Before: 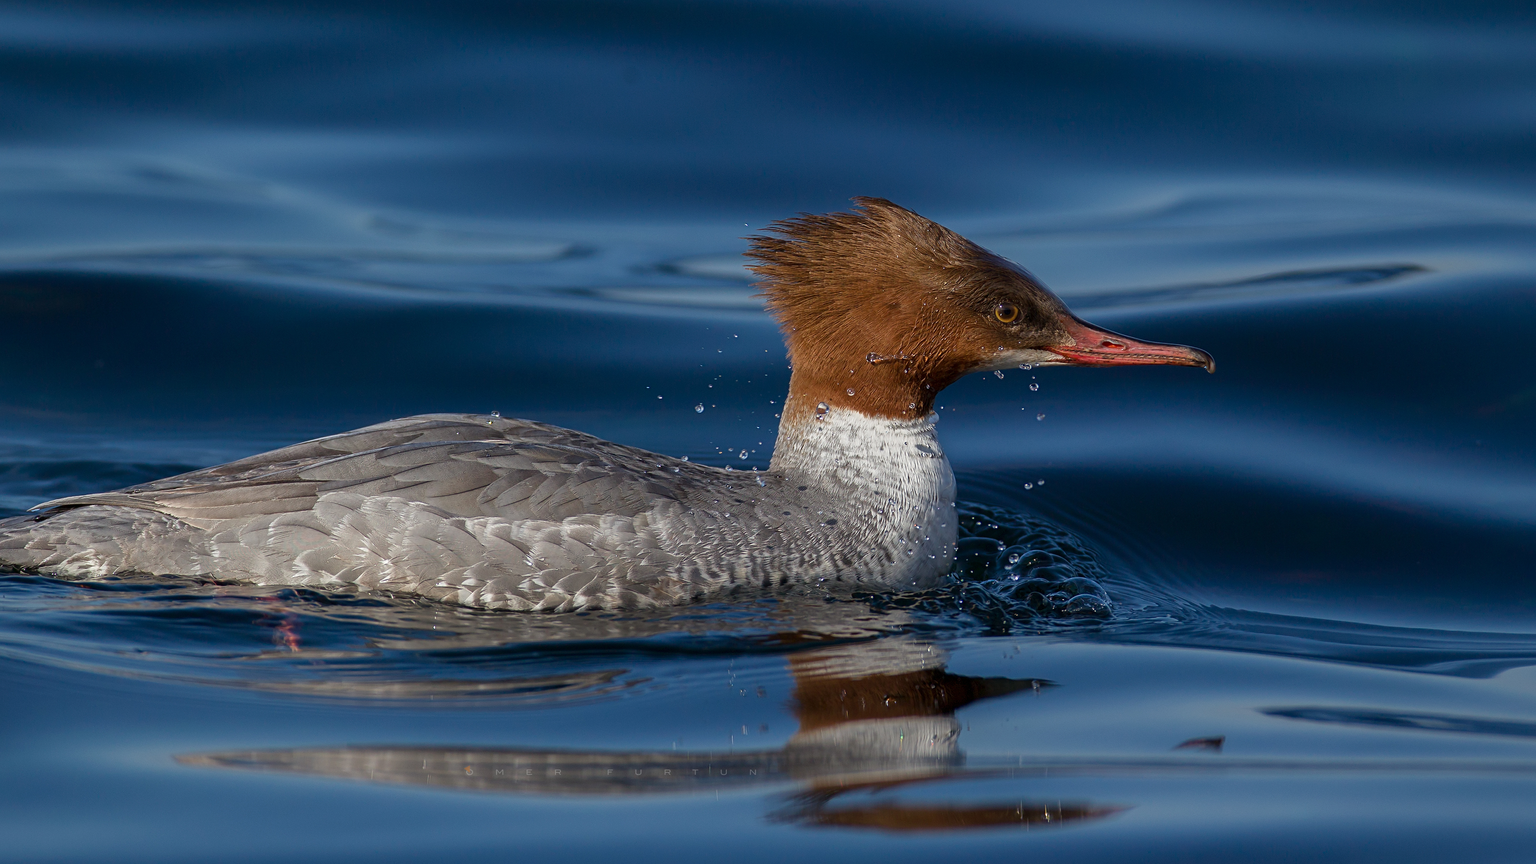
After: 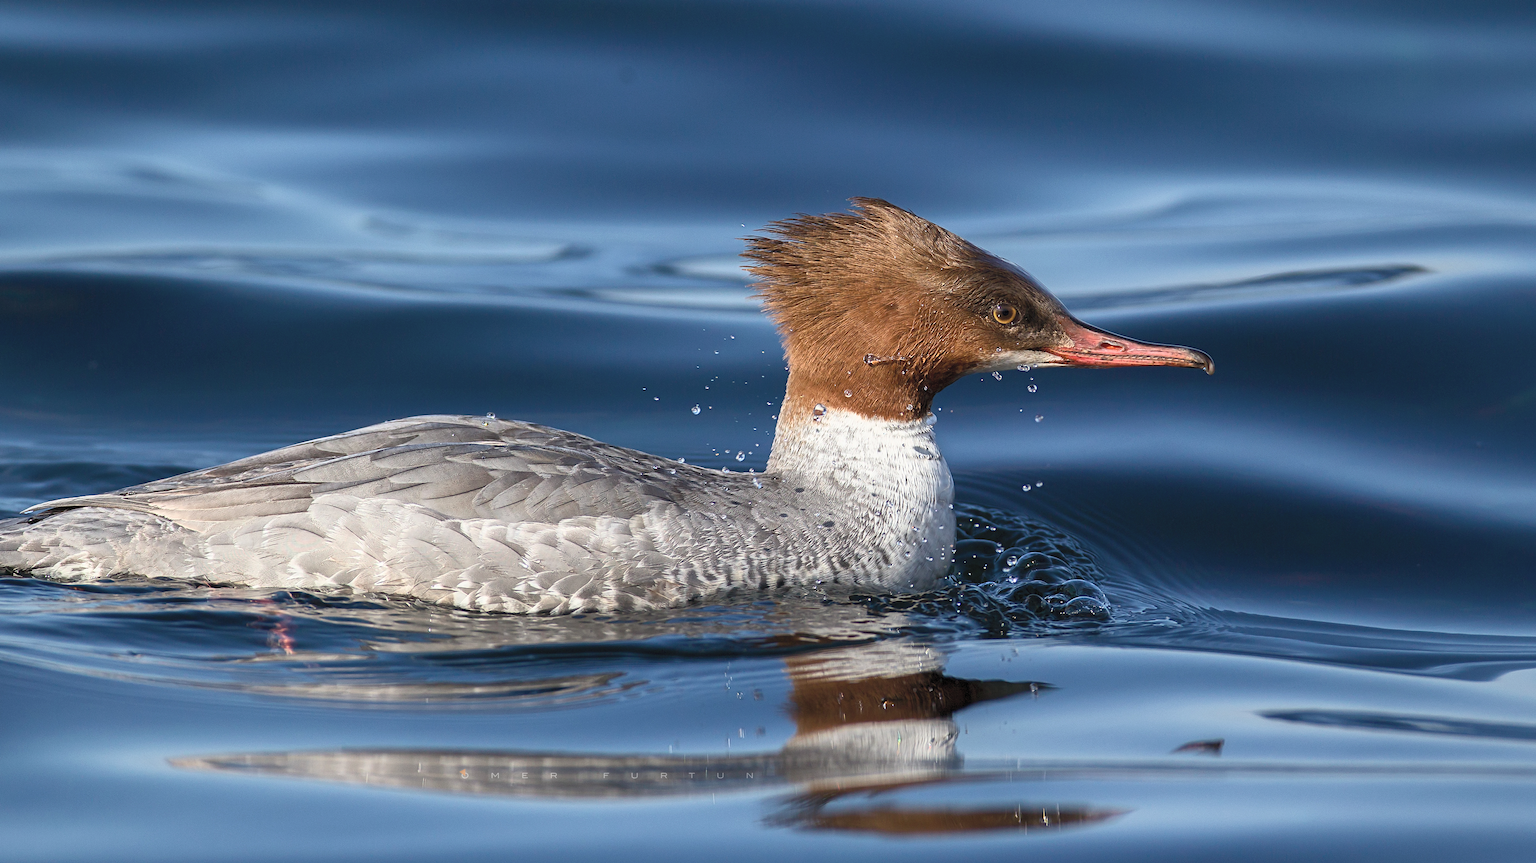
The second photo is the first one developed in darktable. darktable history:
crop and rotate: left 0.478%, top 0.182%, bottom 0.405%
contrast brightness saturation: contrast 0.375, brightness 0.528
